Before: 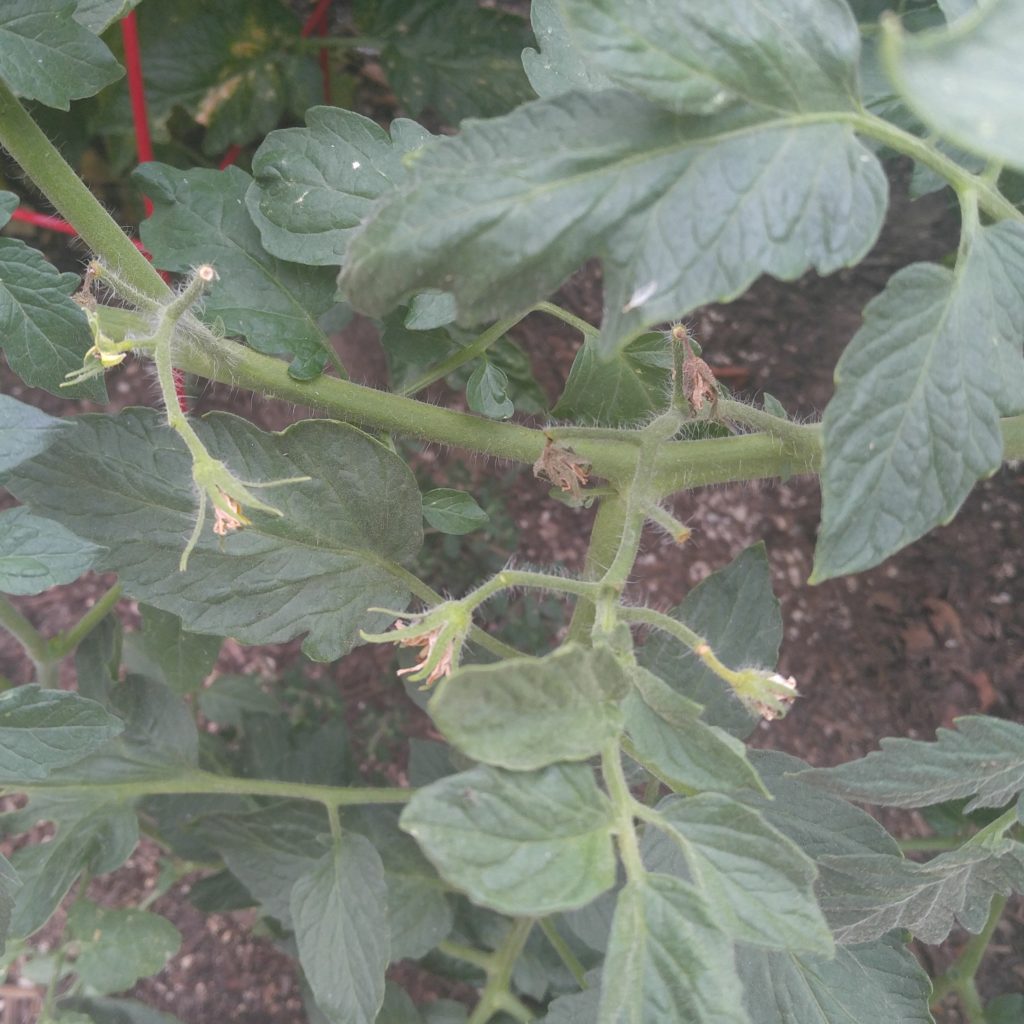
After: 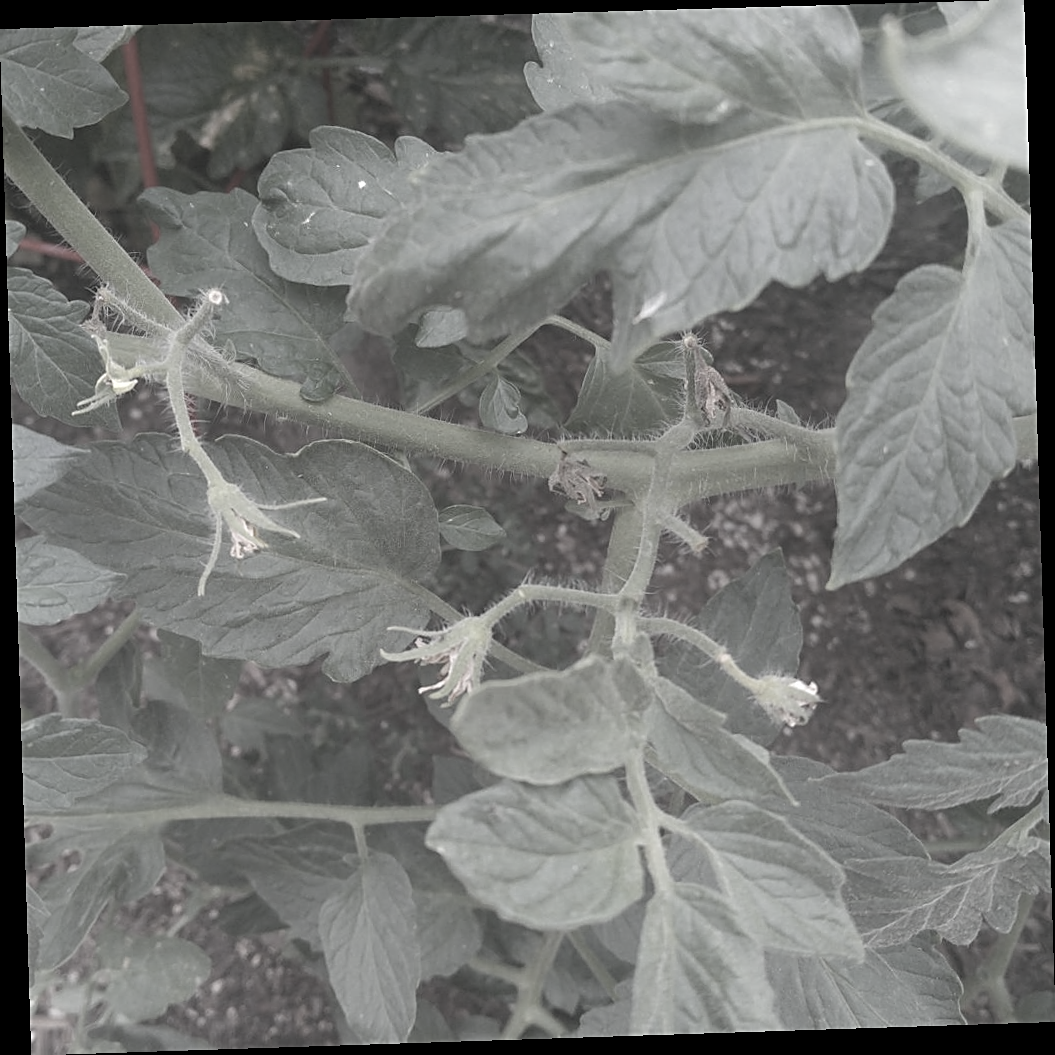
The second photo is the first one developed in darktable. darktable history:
rotate and perspective: rotation -1.77°, lens shift (horizontal) 0.004, automatic cropping off
color correction: saturation 0.2
sharpen: on, module defaults
exposure: compensate highlight preservation false
